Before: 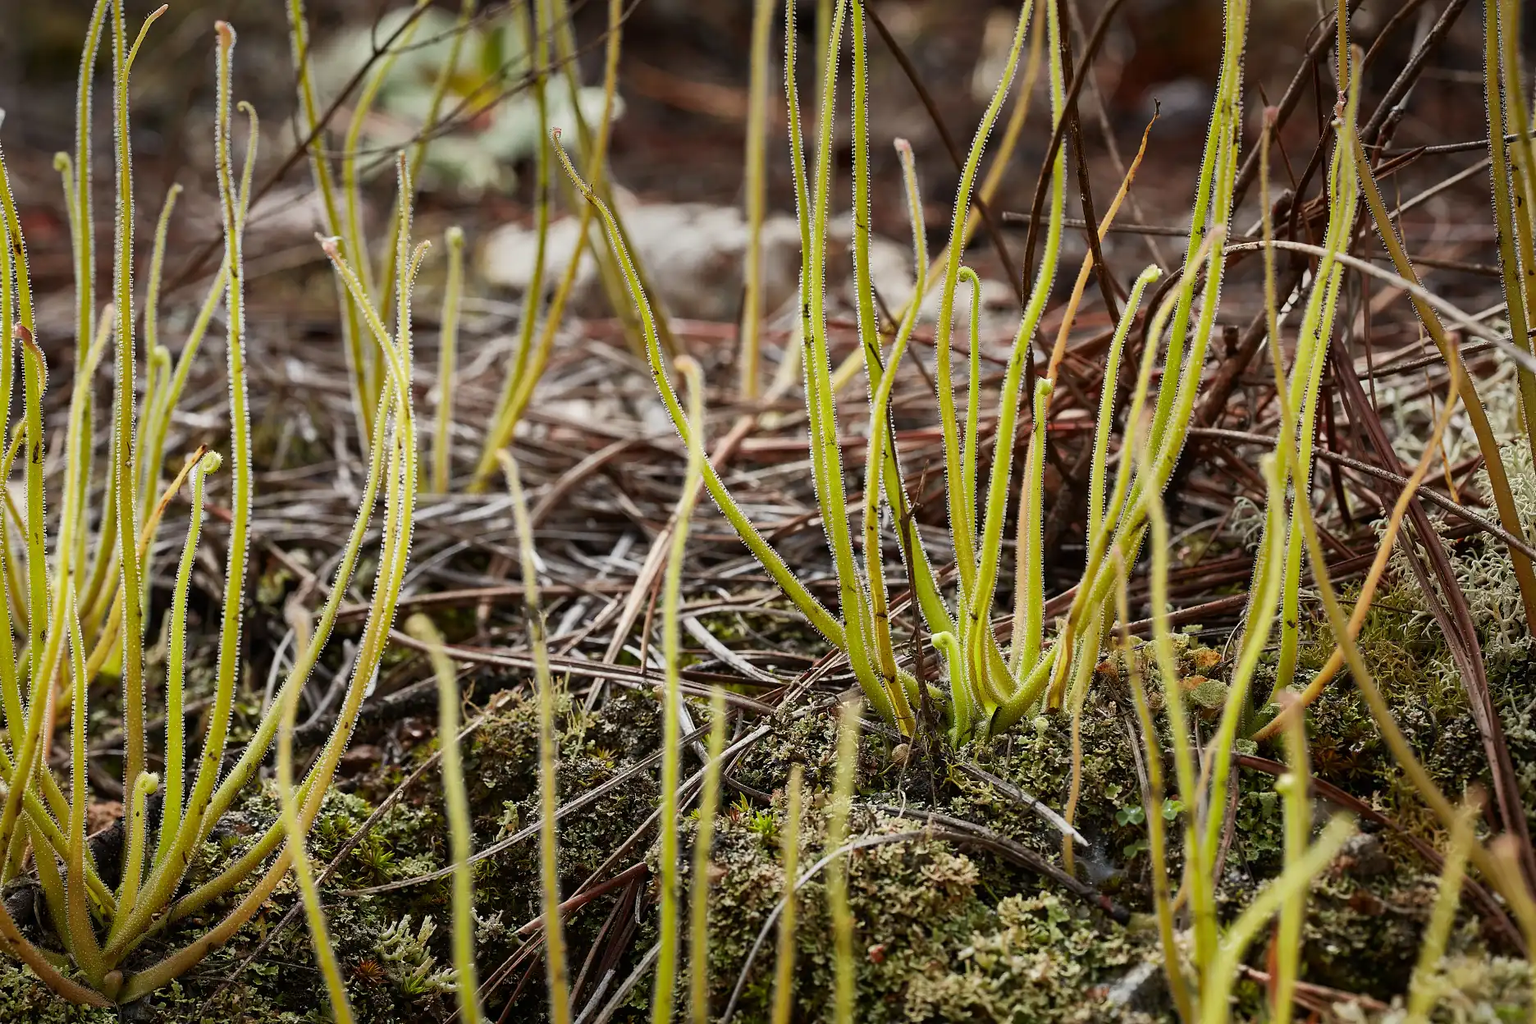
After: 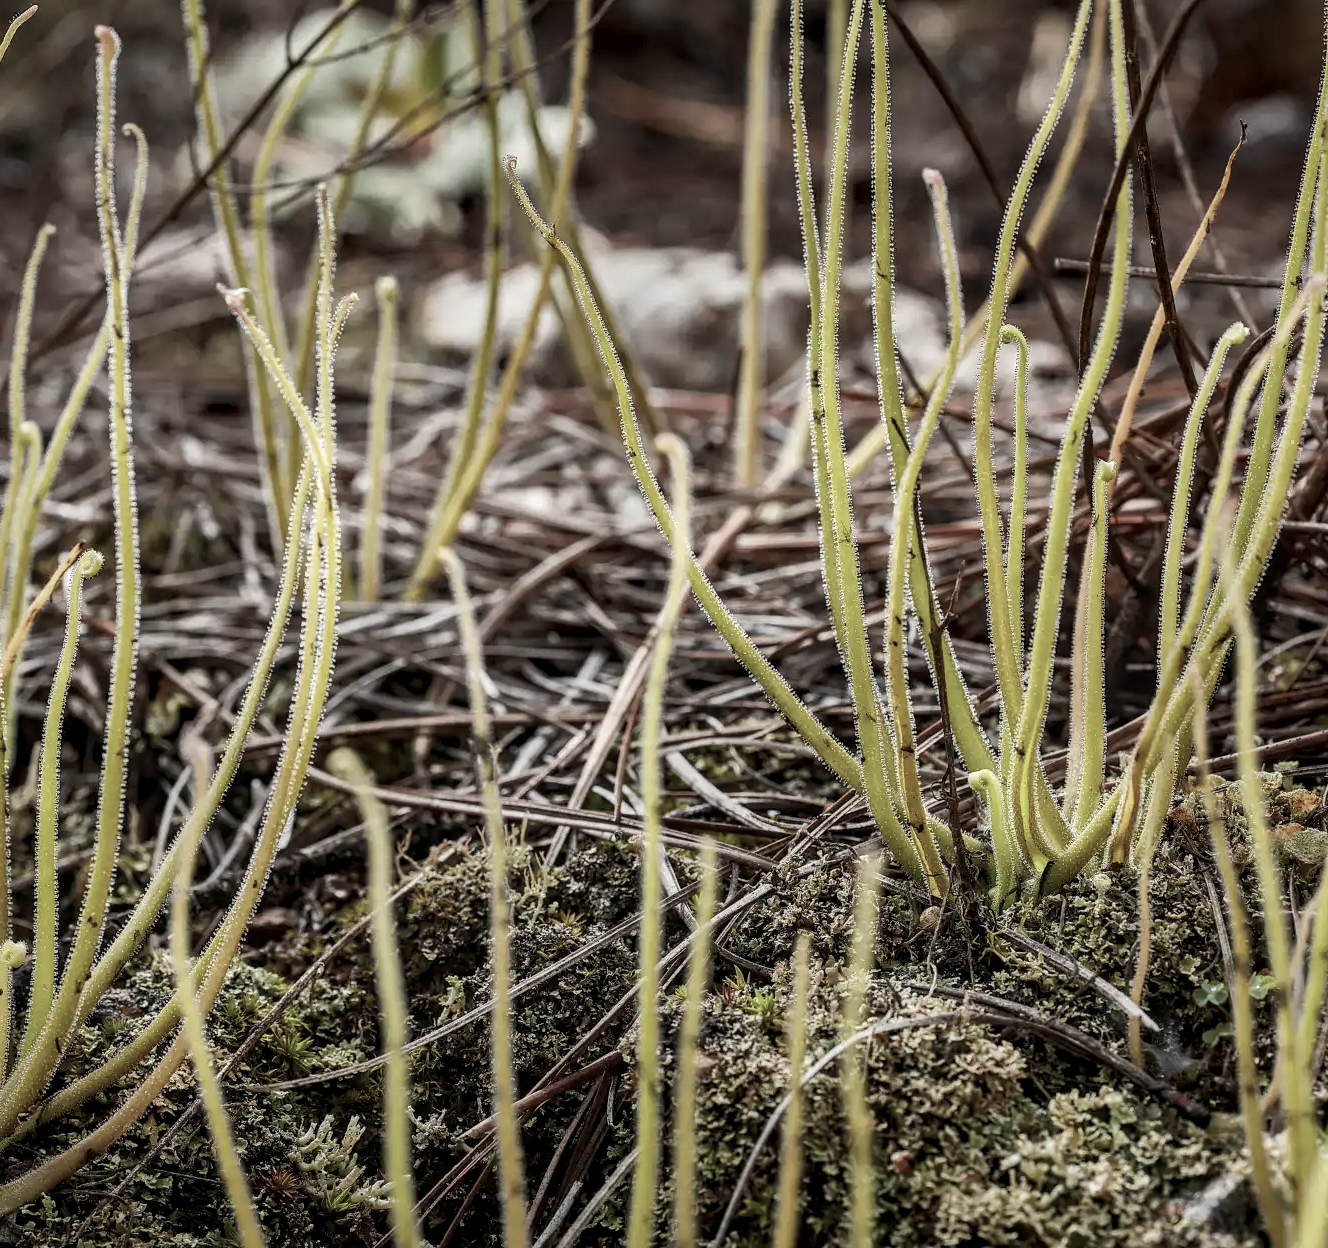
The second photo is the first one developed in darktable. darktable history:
exposure: compensate exposure bias true, compensate highlight preservation false
local contrast: highlights 20%, detail 150%
crop and rotate: left 8.955%, right 20.093%
contrast brightness saturation: contrast -0.062, saturation -0.403
